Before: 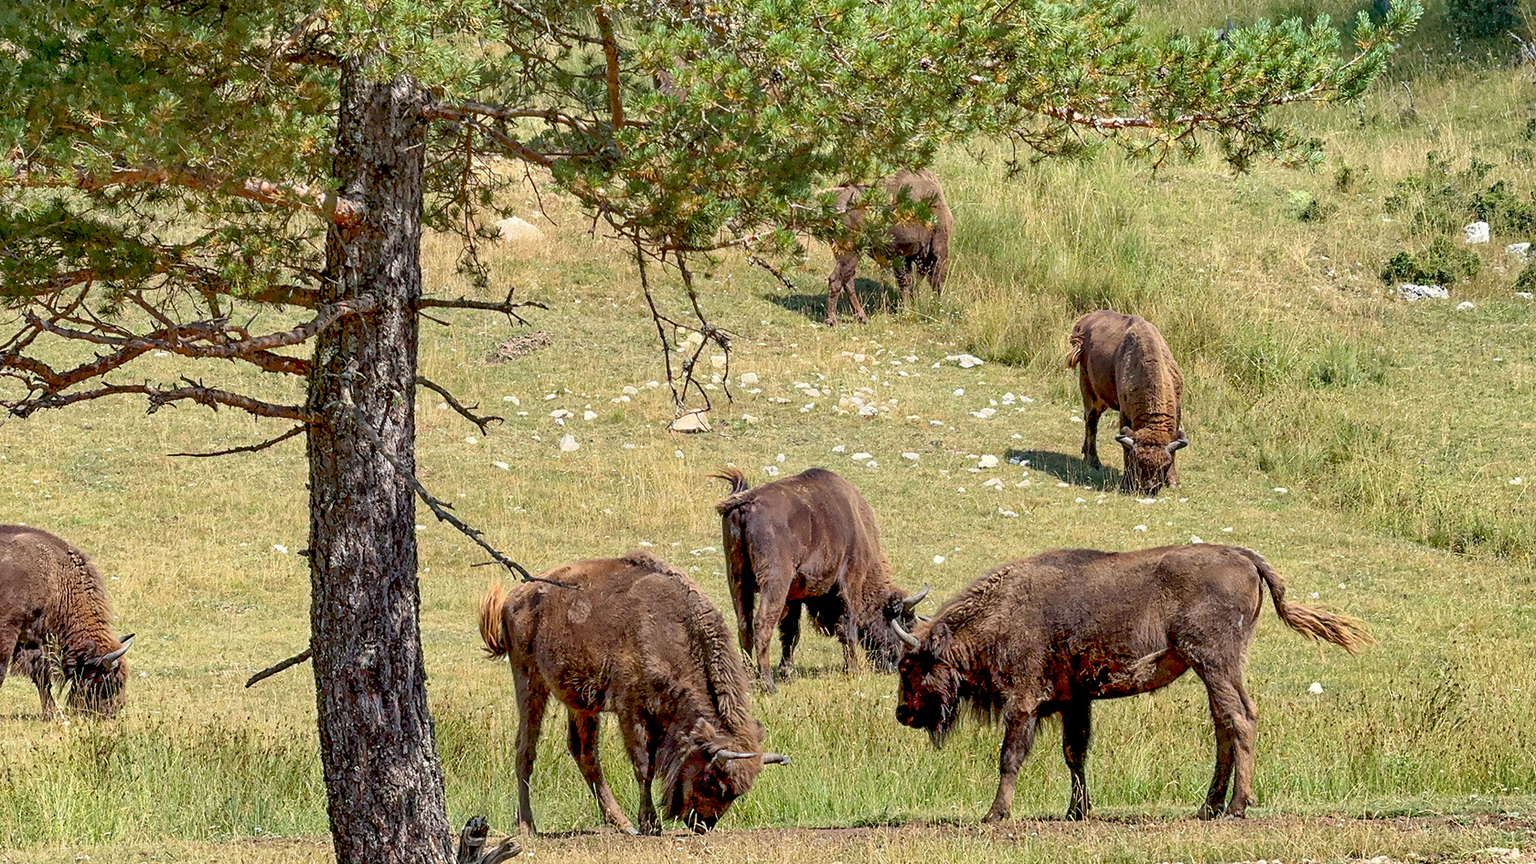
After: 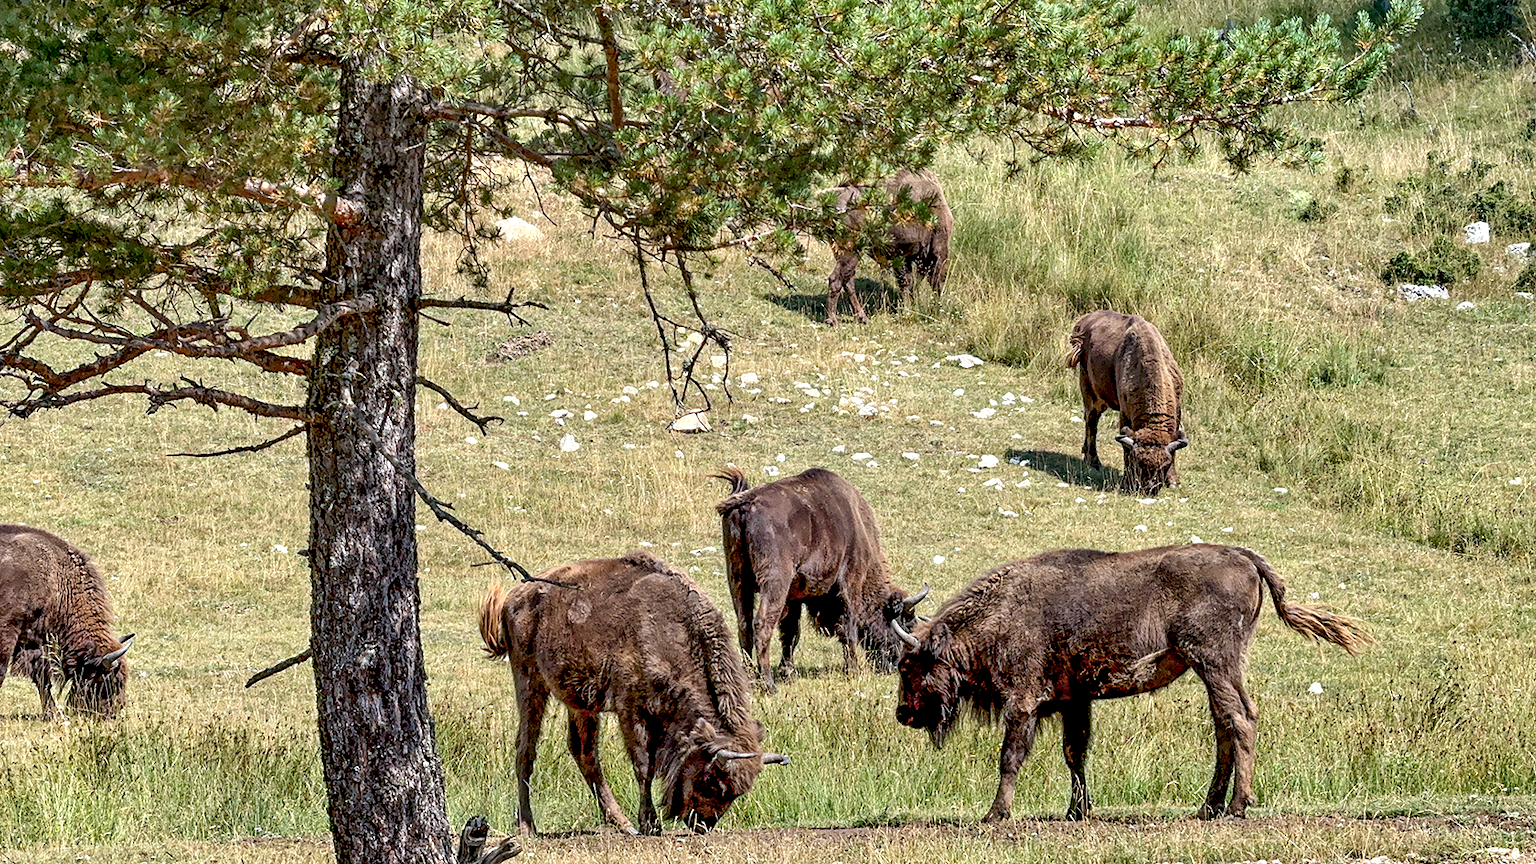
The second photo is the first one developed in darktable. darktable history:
color correction: highlights a* -0.158, highlights b* -5.22, shadows a* -0.135, shadows b* -0.124
tone equalizer: on, module defaults
contrast equalizer: octaves 7, y [[0.535, 0.543, 0.548, 0.548, 0.542, 0.532], [0.5 ×6], [0.5 ×6], [0 ×6], [0 ×6]]
color zones: curves: ch1 [(0, 0.469) (0.001, 0.469) (0.12, 0.446) (0.248, 0.469) (0.5, 0.5) (0.748, 0.5) (0.999, 0.469) (1, 0.469)]
local contrast: highlights 96%, shadows 89%, detail 160%, midtone range 0.2
